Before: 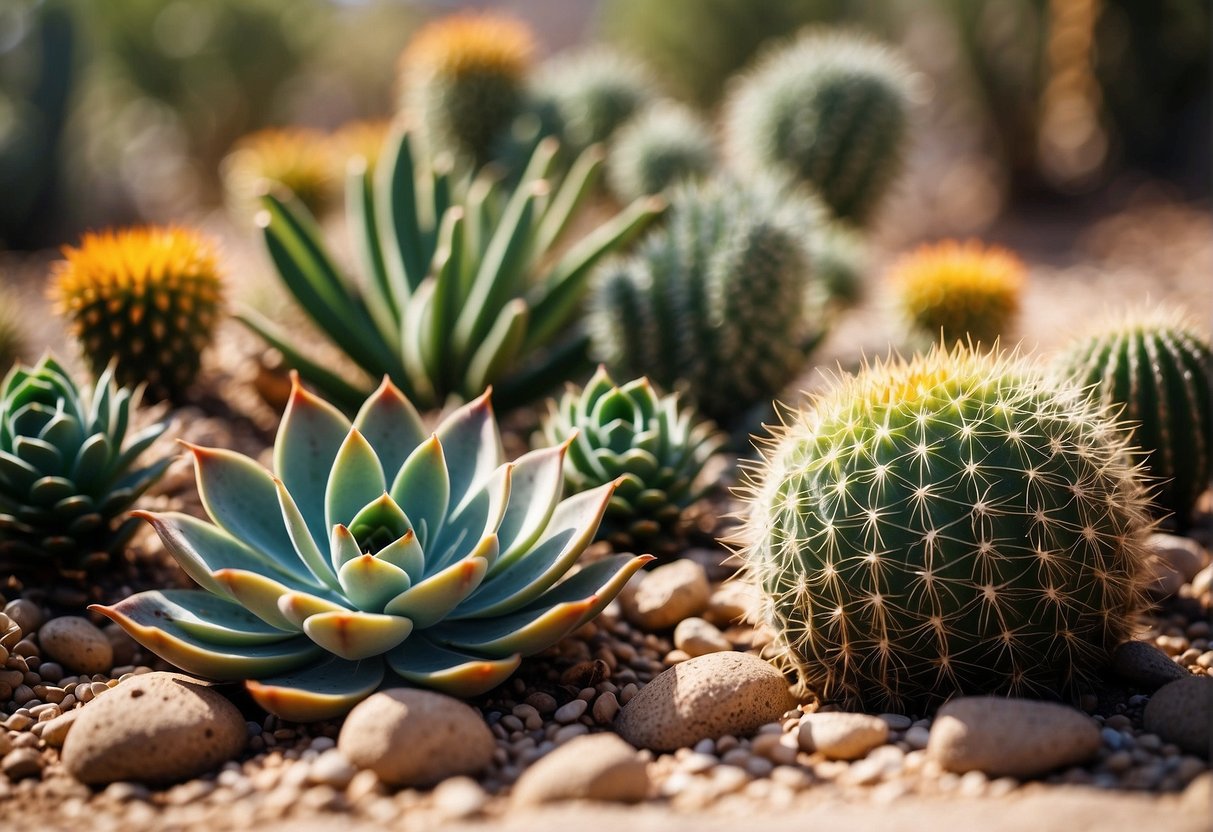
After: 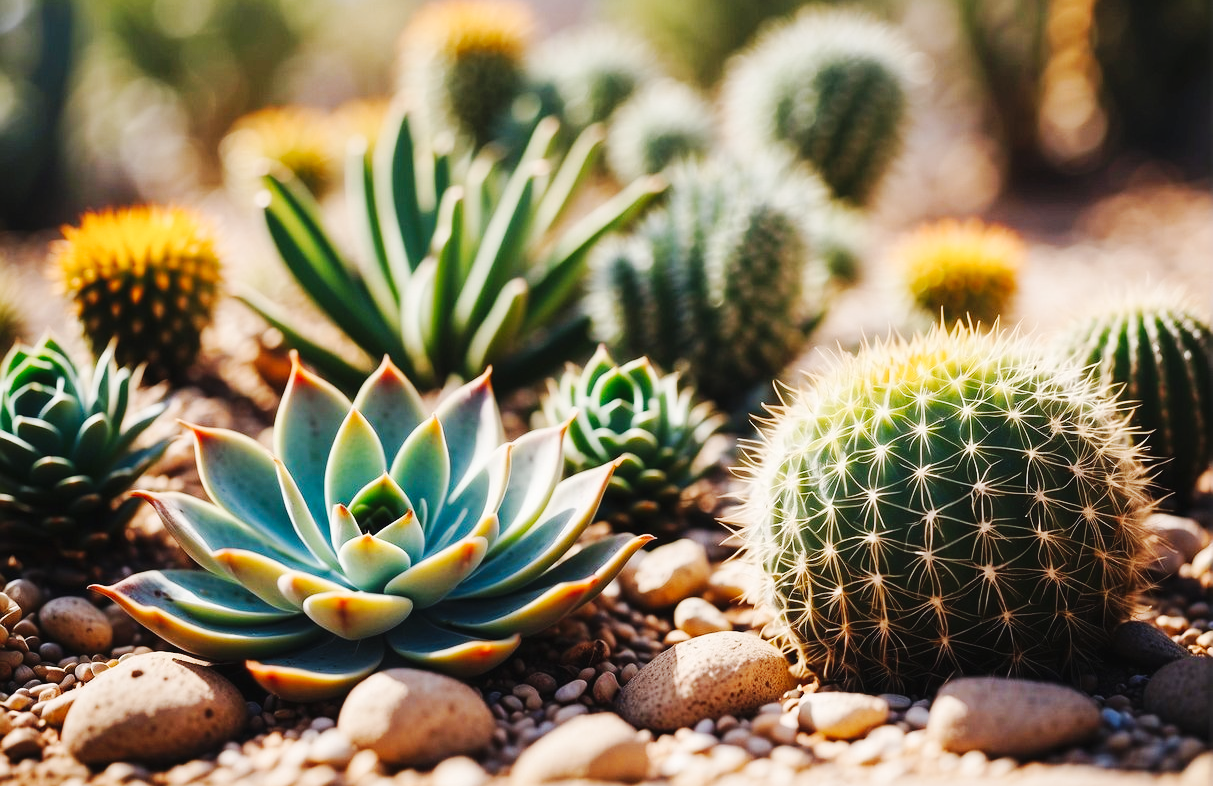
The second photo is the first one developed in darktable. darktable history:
crop and rotate: top 2.418%, bottom 3.106%
tone curve: curves: ch0 [(0, 0.026) (0.146, 0.158) (0.272, 0.34) (0.453, 0.627) (0.687, 0.829) (1, 1)], preserve colors none
